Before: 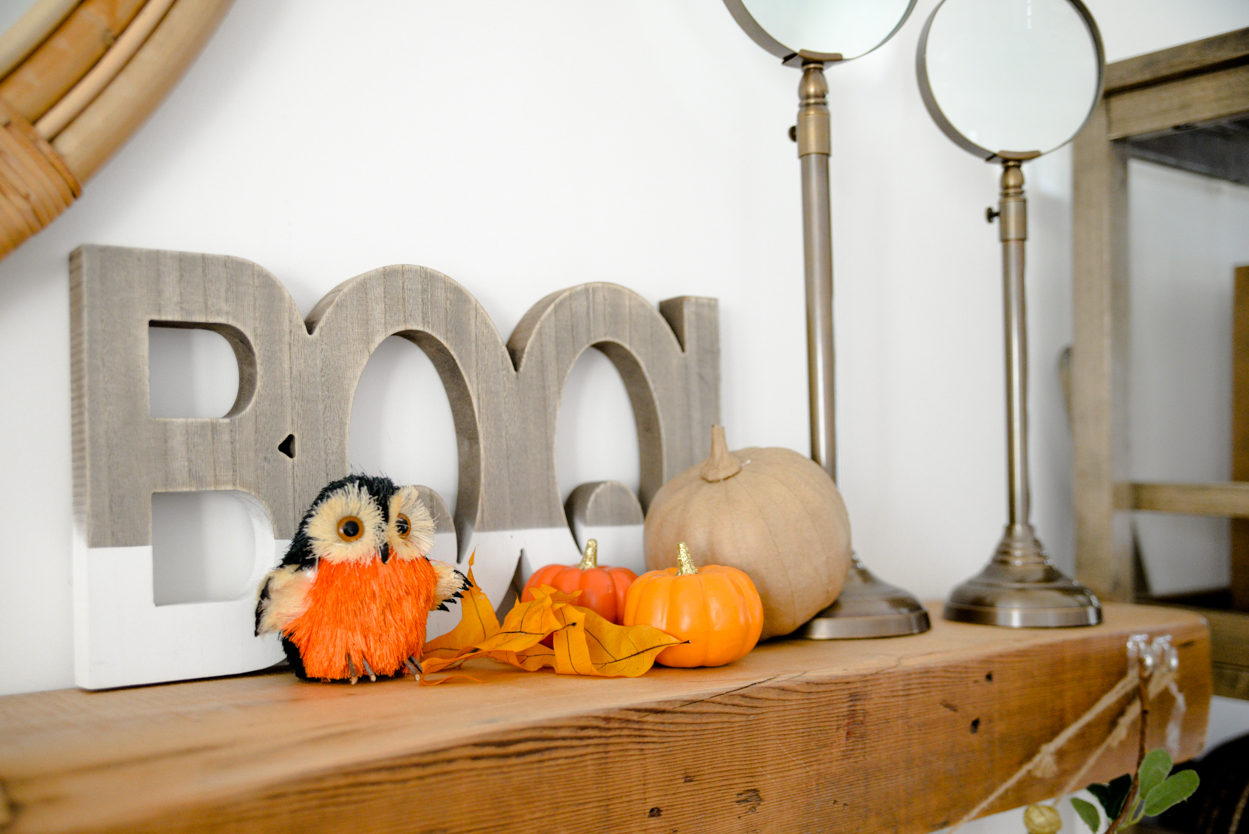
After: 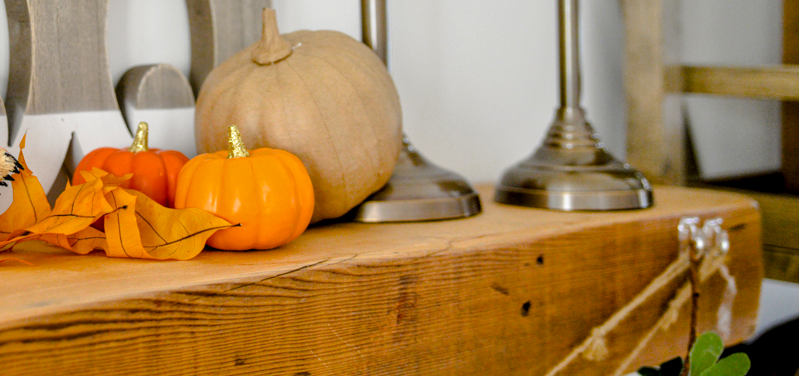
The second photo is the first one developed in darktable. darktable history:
tone equalizer: -8 EV -0.002 EV, -7 EV 0.005 EV, -6 EV -0.02 EV, -5 EV 0.019 EV, -4 EV -0.013 EV, -3 EV 0.036 EV, -2 EV -0.045 EV, -1 EV -0.281 EV, +0 EV -0.597 EV
color balance rgb: shadows lift › chroma 2.014%, shadows lift › hue 248.93°, perceptual saturation grading › global saturation 30.219%, perceptual brilliance grading › global brilliance 9.364%, global vibrance 15.651%
crop and rotate: left 35.971%, top 50.027%, bottom 4.85%
local contrast: on, module defaults
